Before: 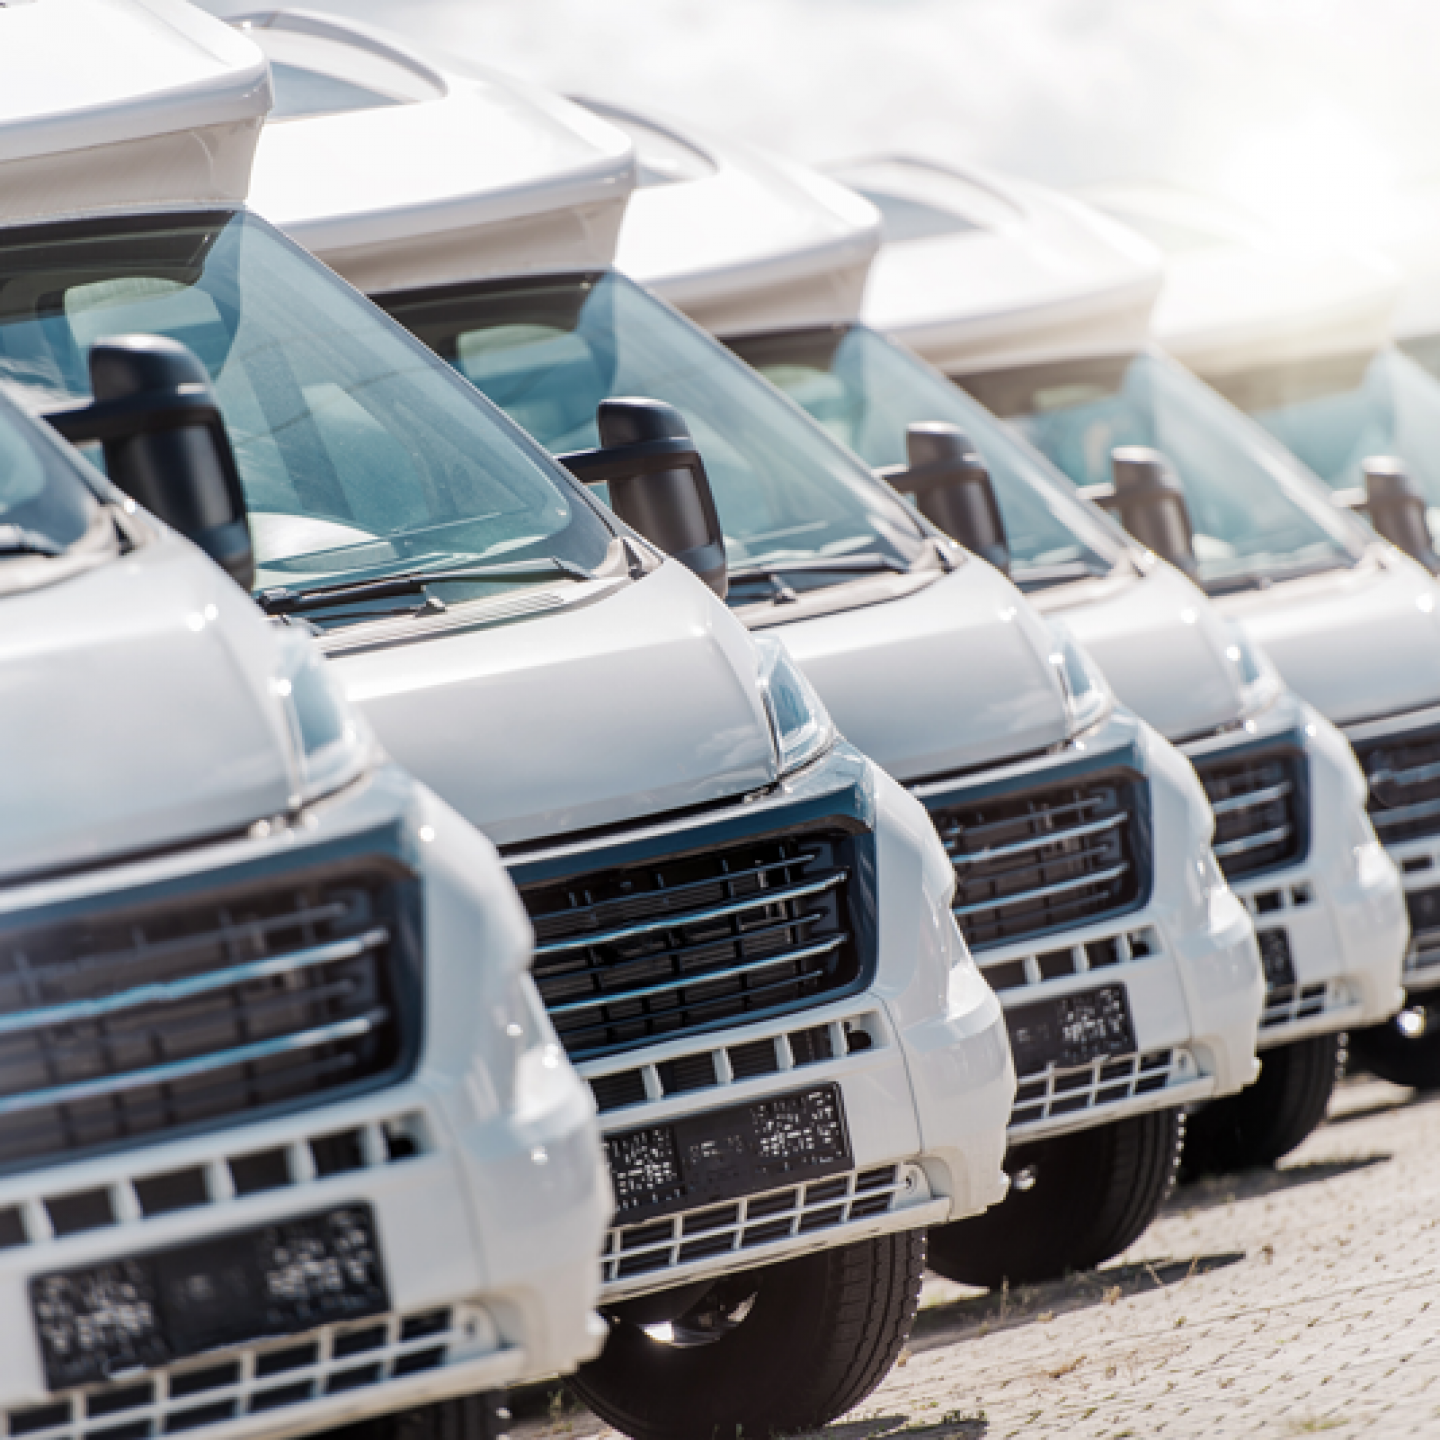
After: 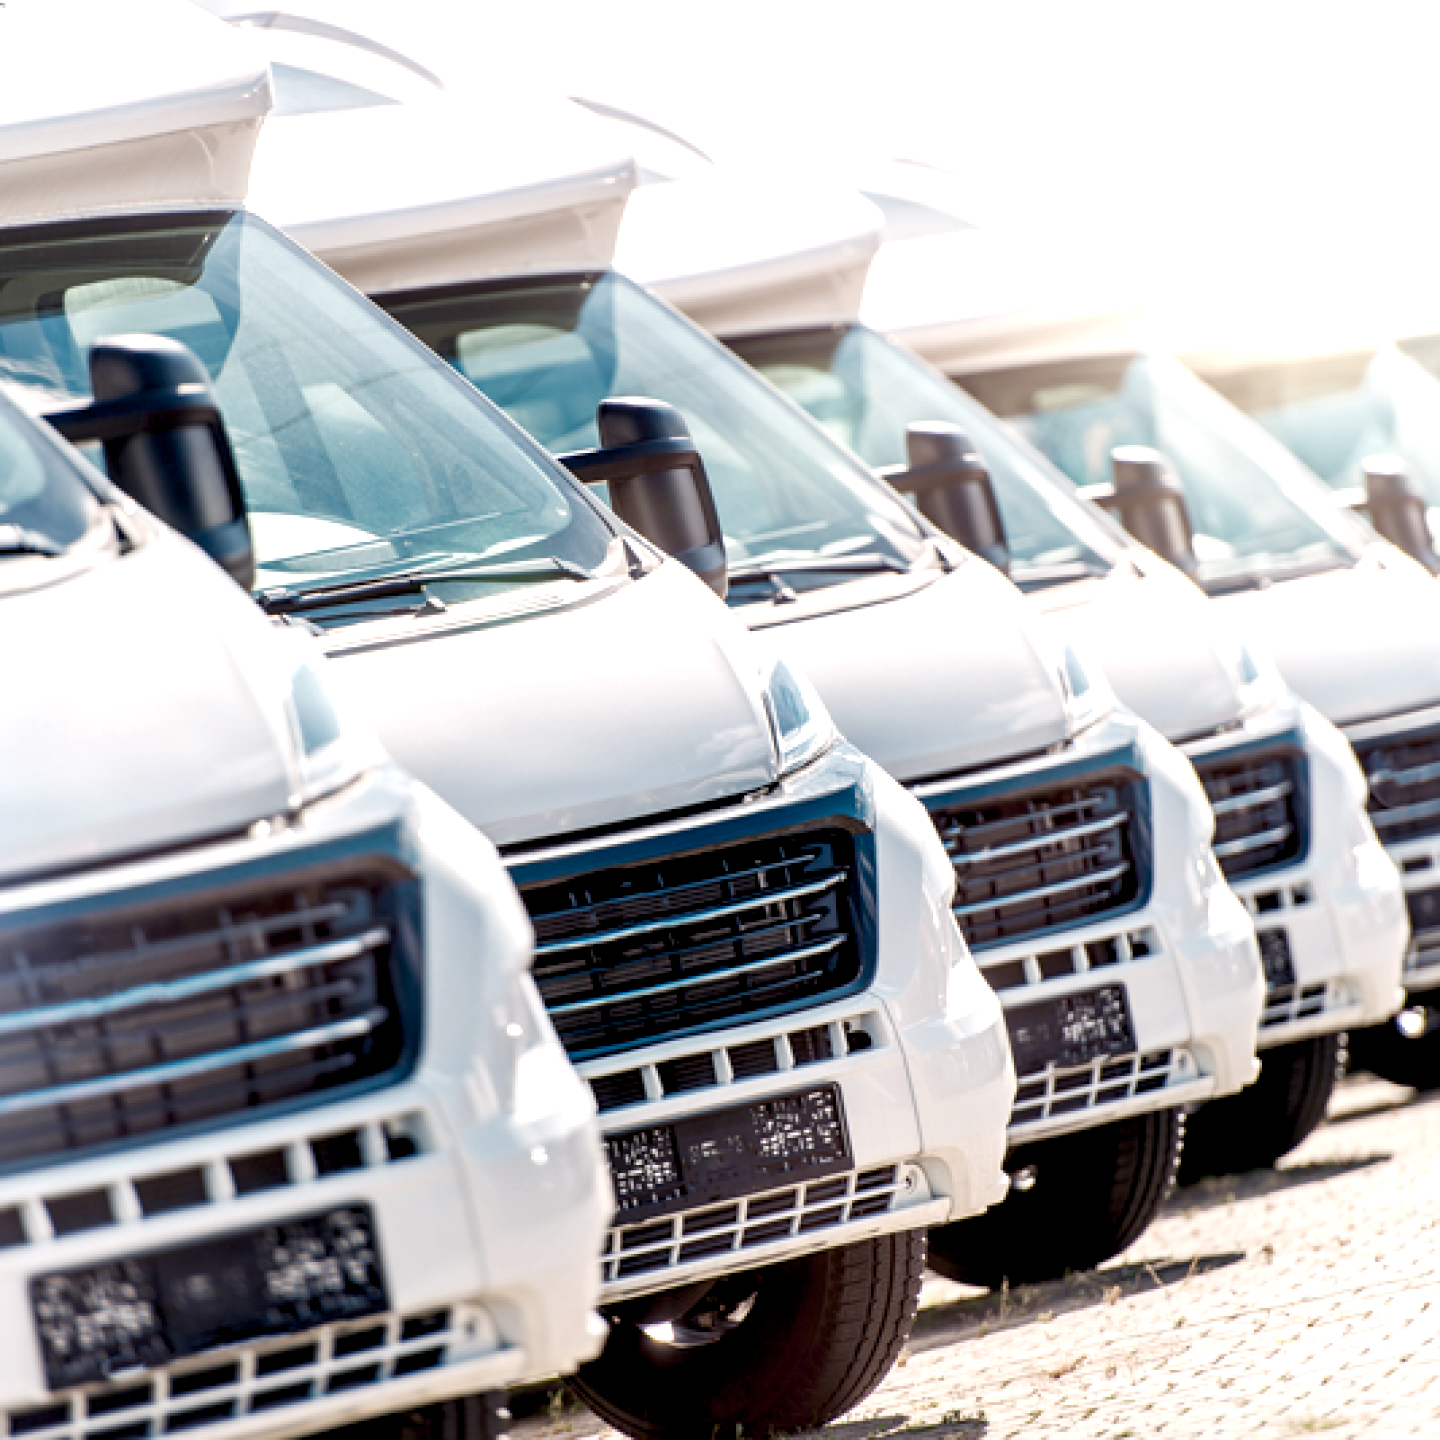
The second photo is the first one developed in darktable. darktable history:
exposure: black level correction 0, exposure 0.698 EV, compensate highlight preservation false
color balance rgb: highlights gain › chroma 1.048%, highlights gain › hue 60.05°, global offset › luminance -1.423%, perceptual saturation grading › global saturation 20%, perceptual saturation grading › highlights -49.684%, perceptual saturation grading › shadows 24.666%, global vibrance 20%
